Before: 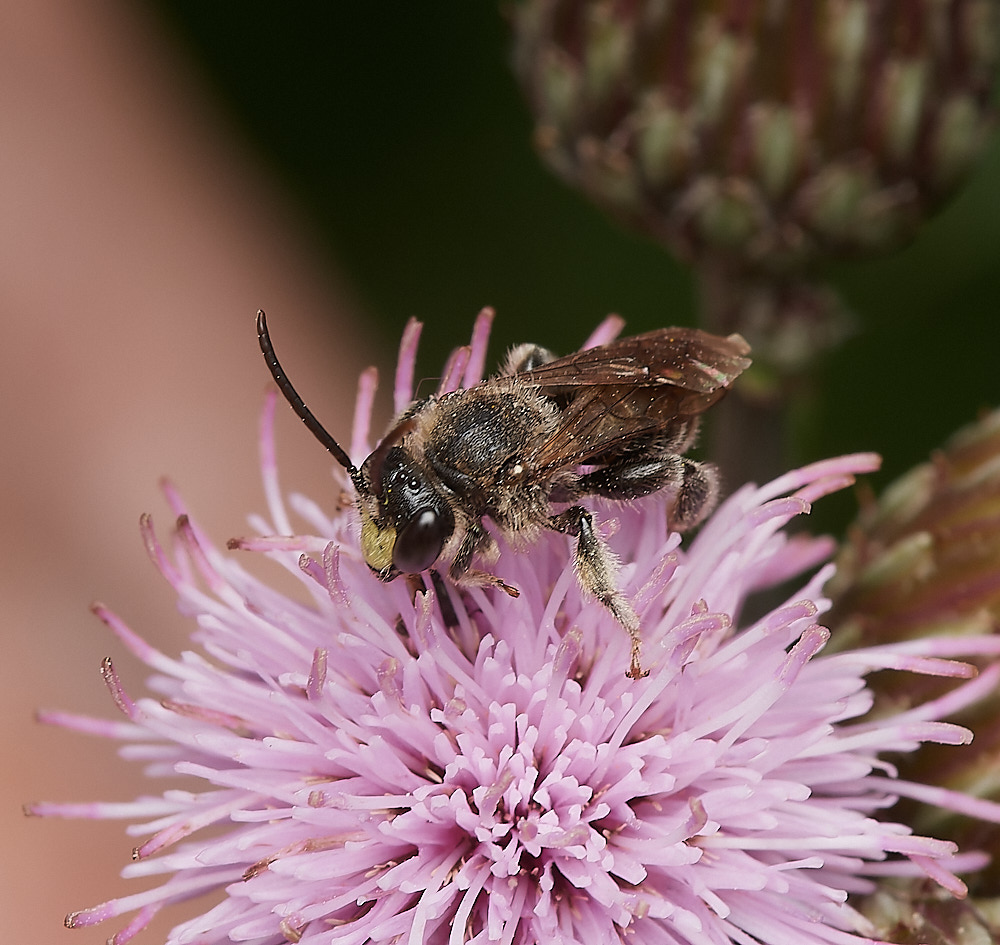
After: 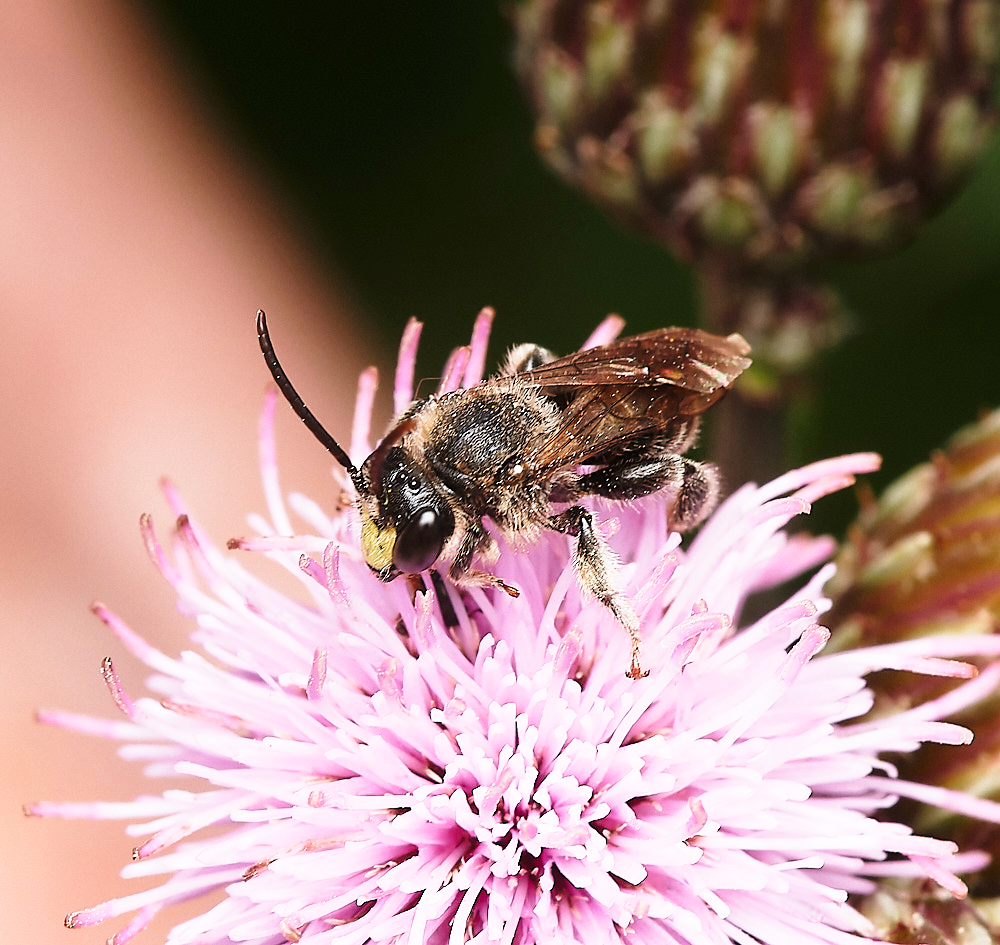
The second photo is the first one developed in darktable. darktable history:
white balance: red 1.009, blue 1.027
base curve: curves: ch0 [(0, 0) (0.026, 0.03) (0.109, 0.232) (0.351, 0.748) (0.669, 0.968) (1, 1)], preserve colors none
